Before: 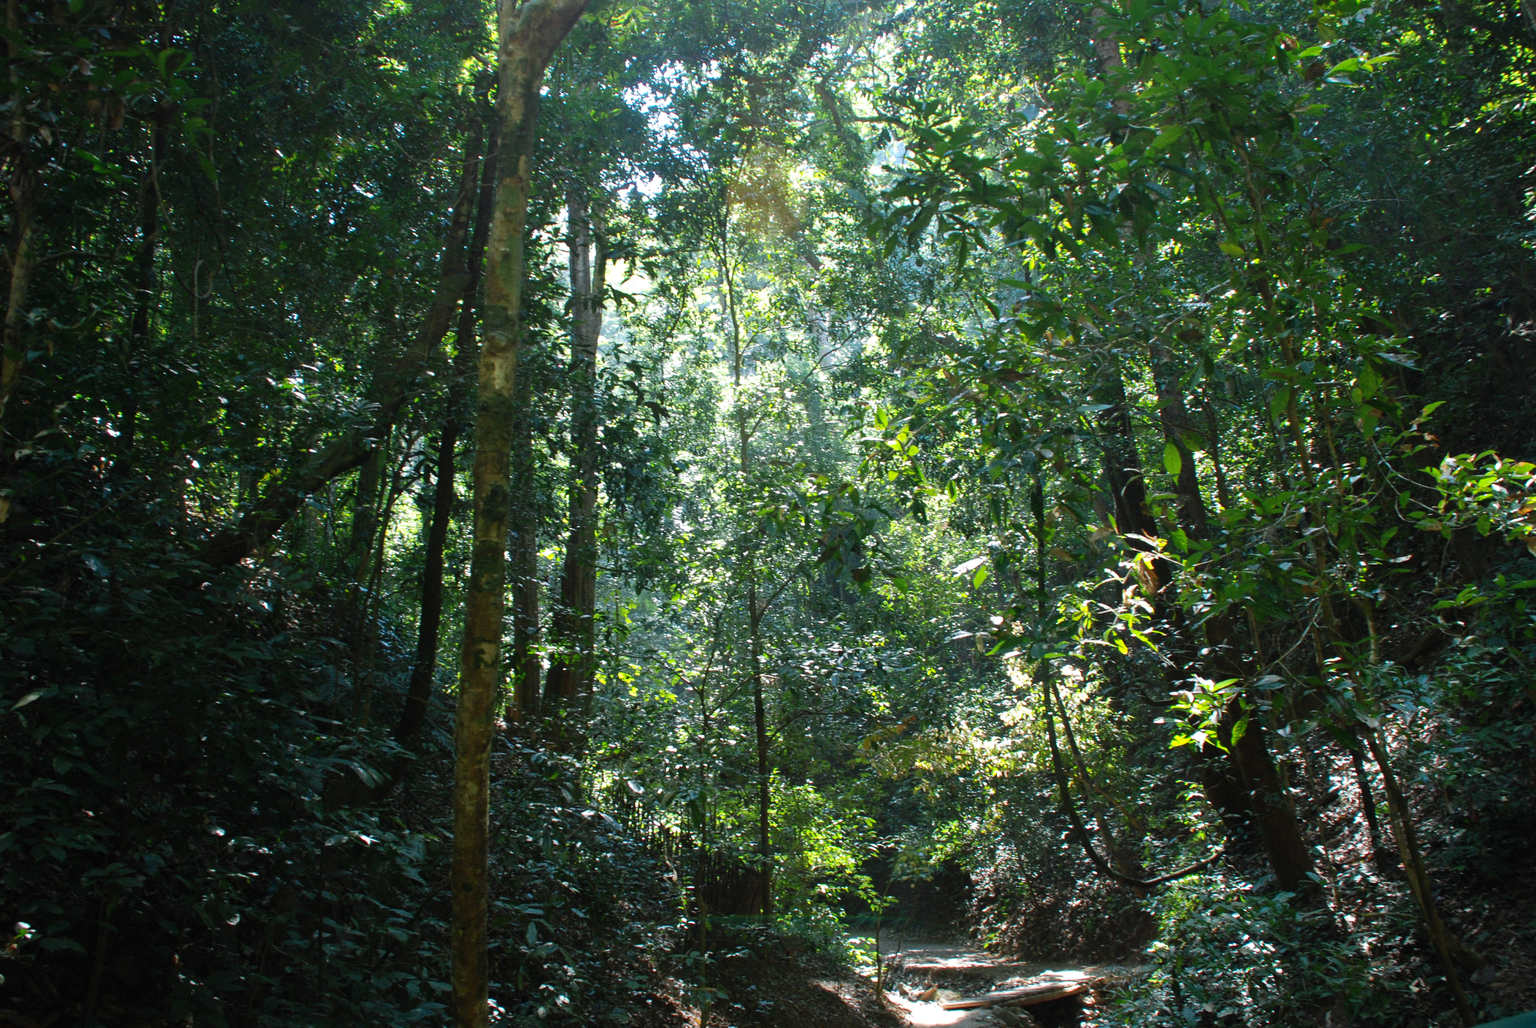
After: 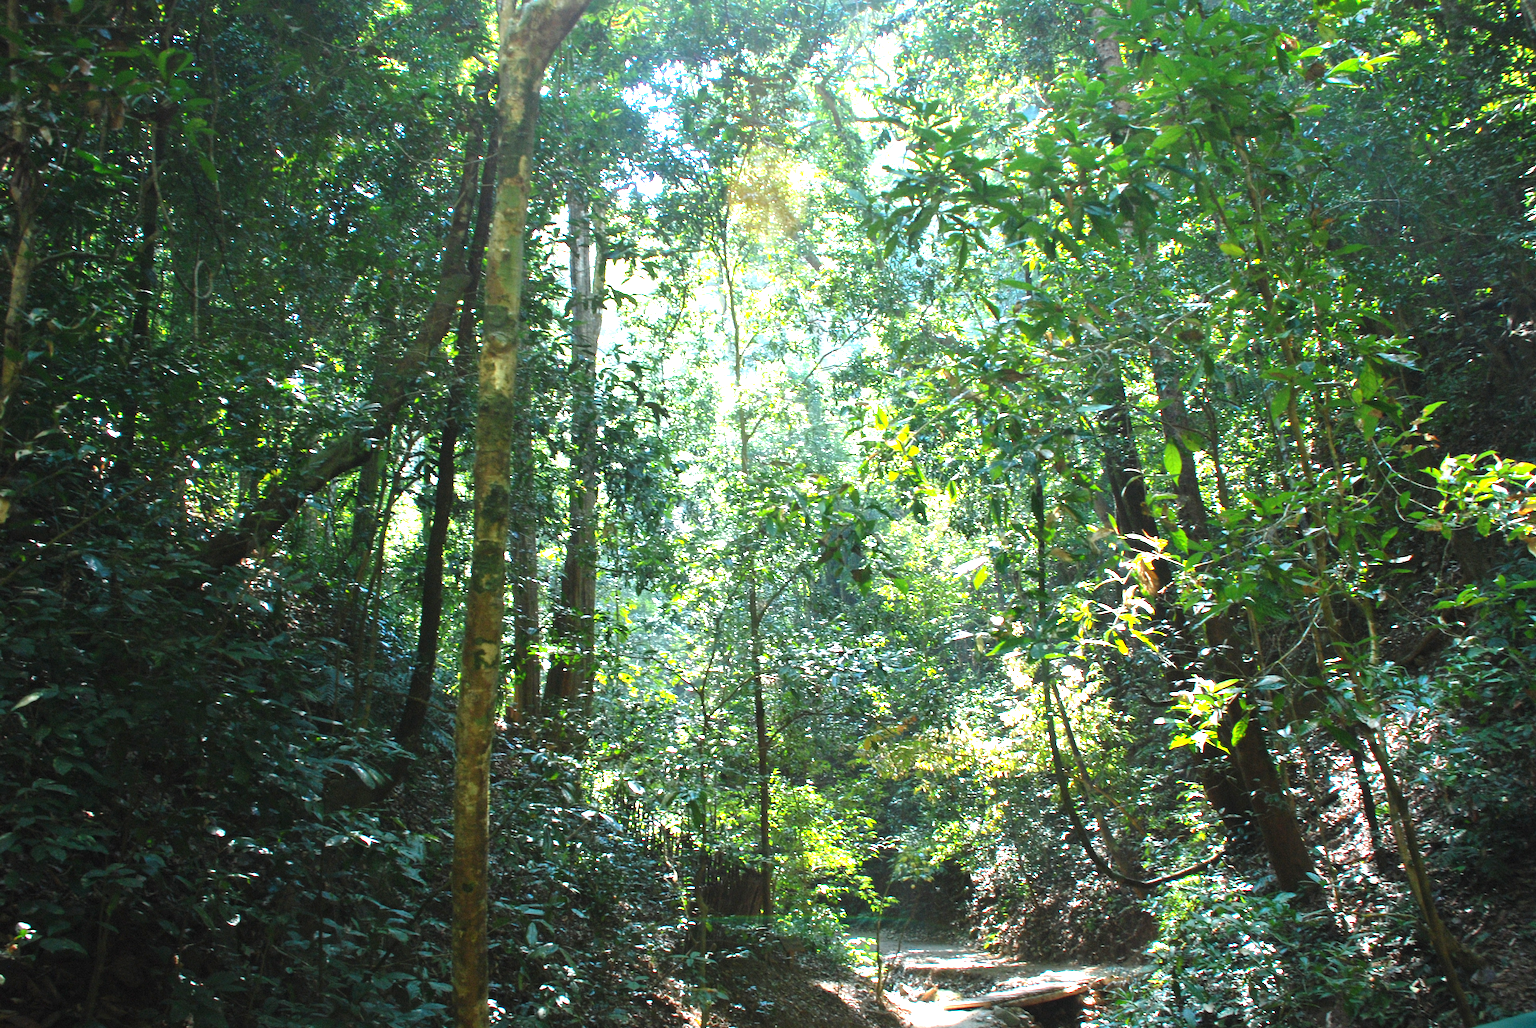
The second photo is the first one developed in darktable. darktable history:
exposure: black level correction 0, exposure 1.492 EV, compensate highlight preservation false
